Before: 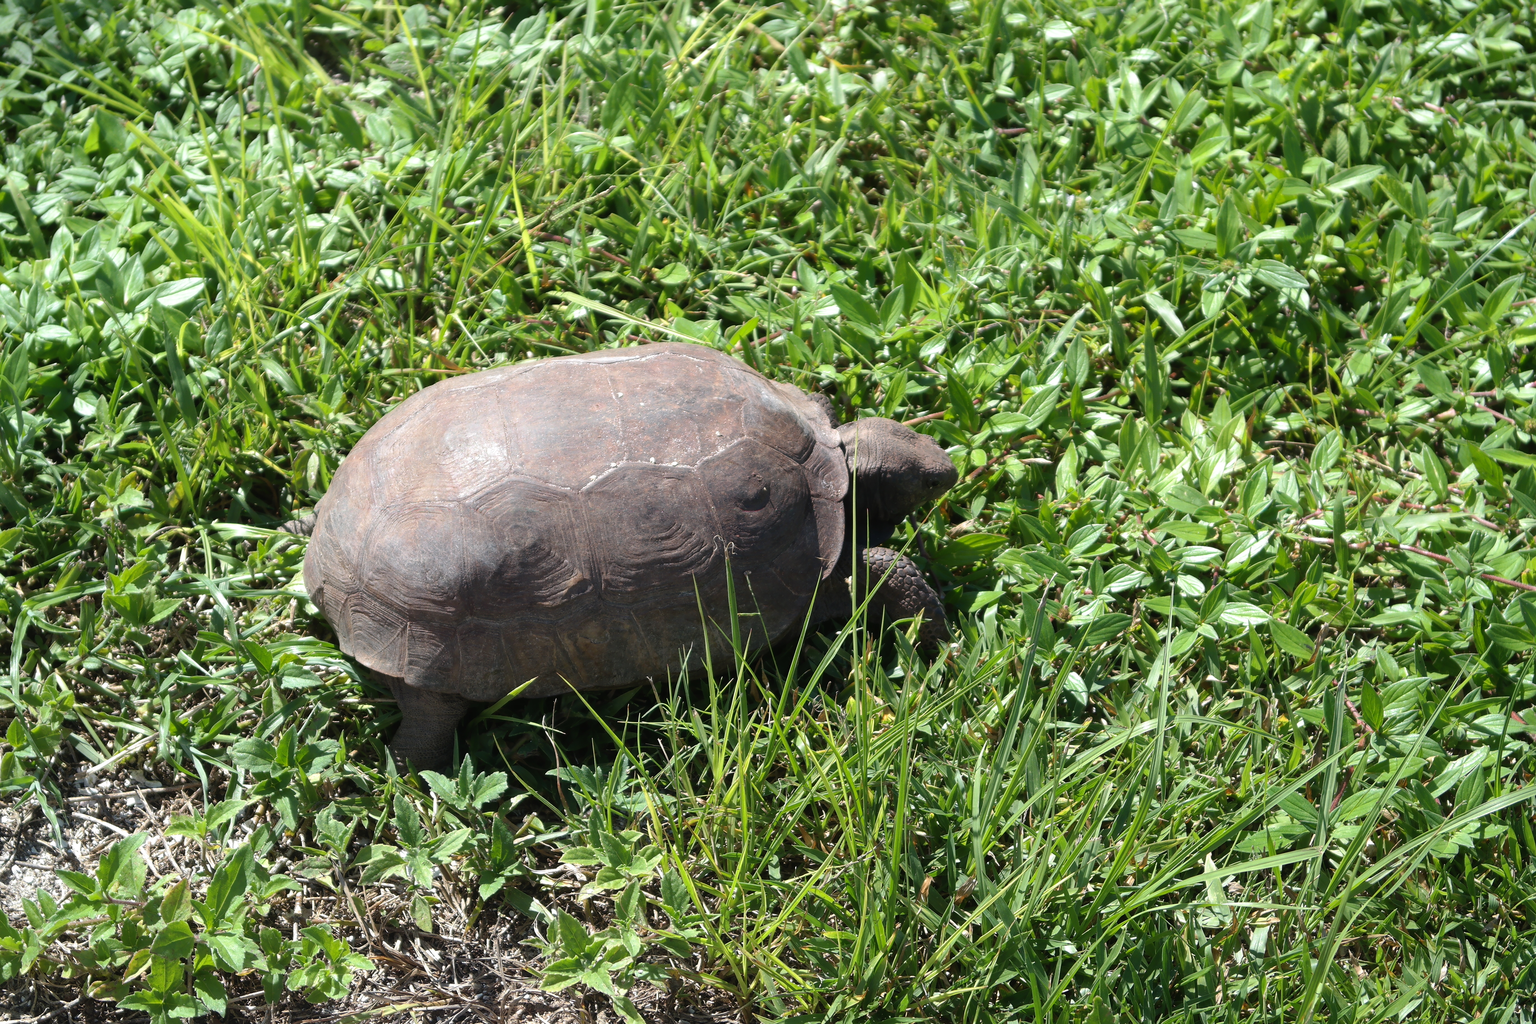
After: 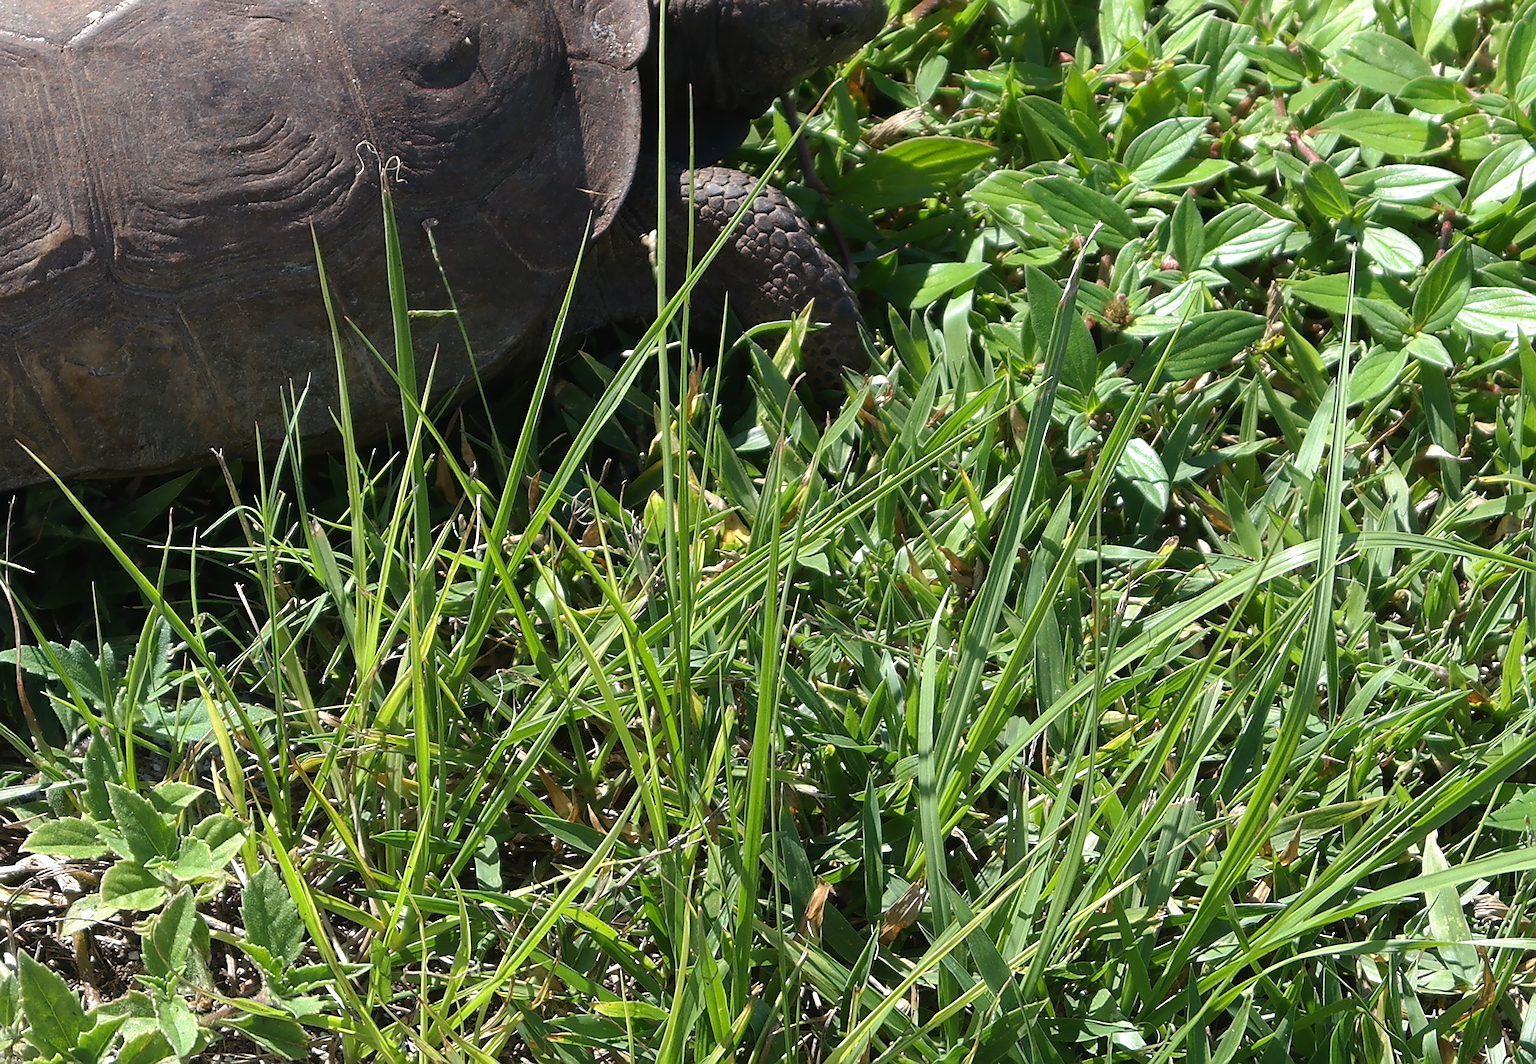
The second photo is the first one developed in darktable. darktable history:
sharpen: on, module defaults
crop: left 35.786%, top 45.939%, right 18.149%, bottom 6.193%
